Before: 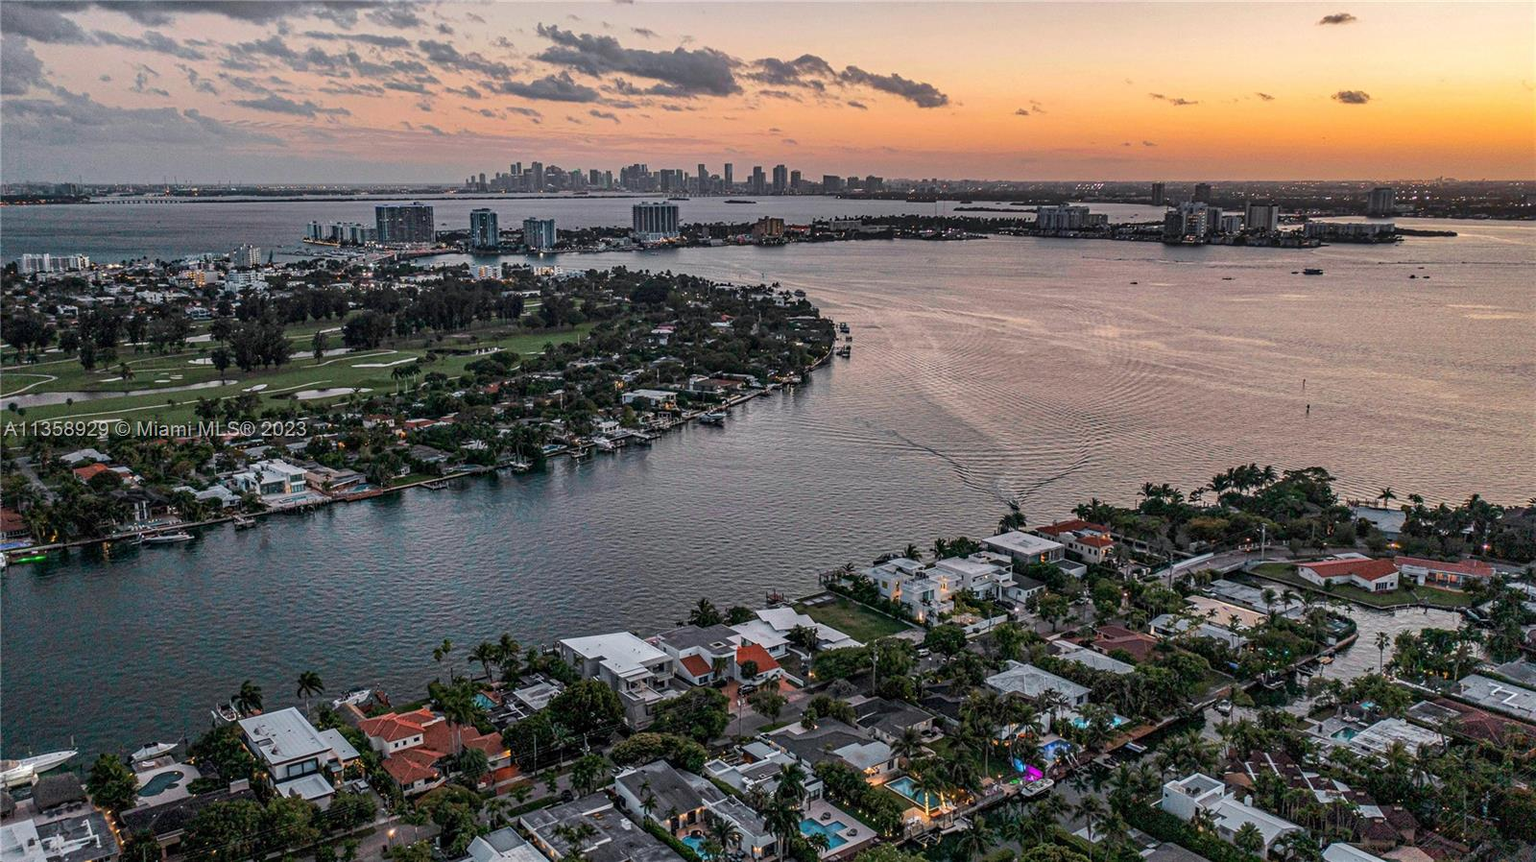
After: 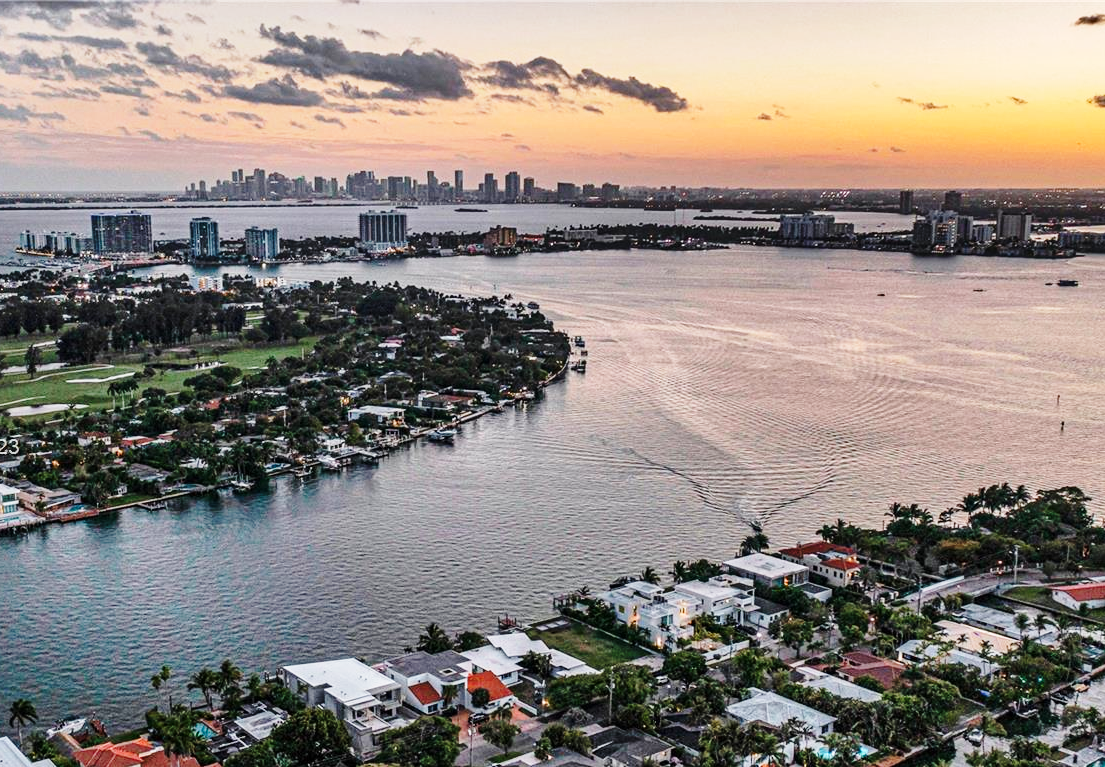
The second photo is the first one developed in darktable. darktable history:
crop: left 18.781%, right 12.114%, bottom 14.478%
shadows and highlights: shadows 60.56, soften with gaussian
base curve: curves: ch0 [(0, 0) (0.028, 0.03) (0.121, 0.232) (0.46, 0.748) (0.859, 0.968) (1, 1)], preserve colors none
